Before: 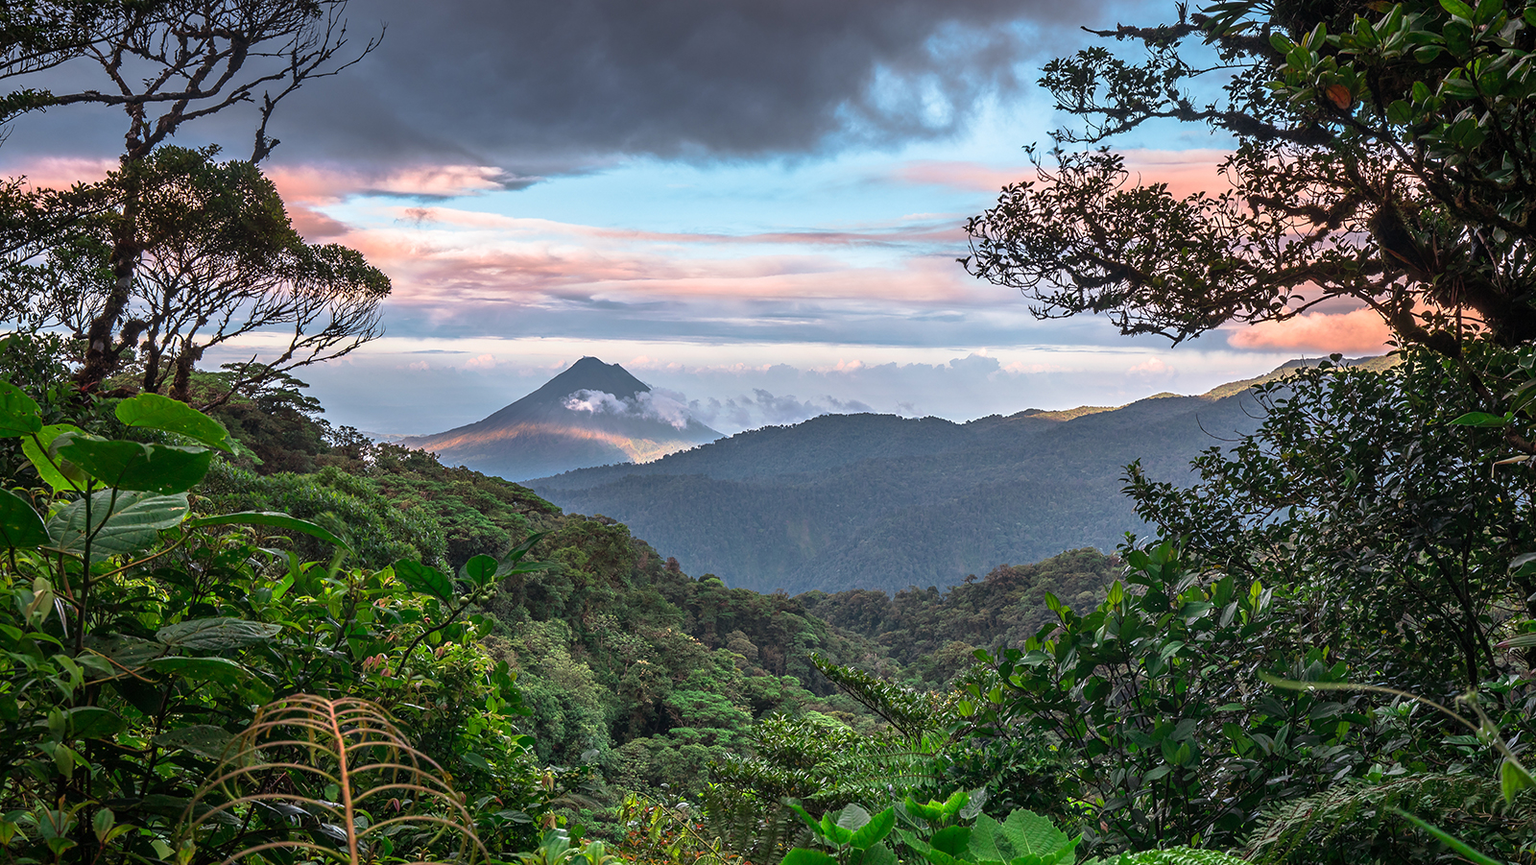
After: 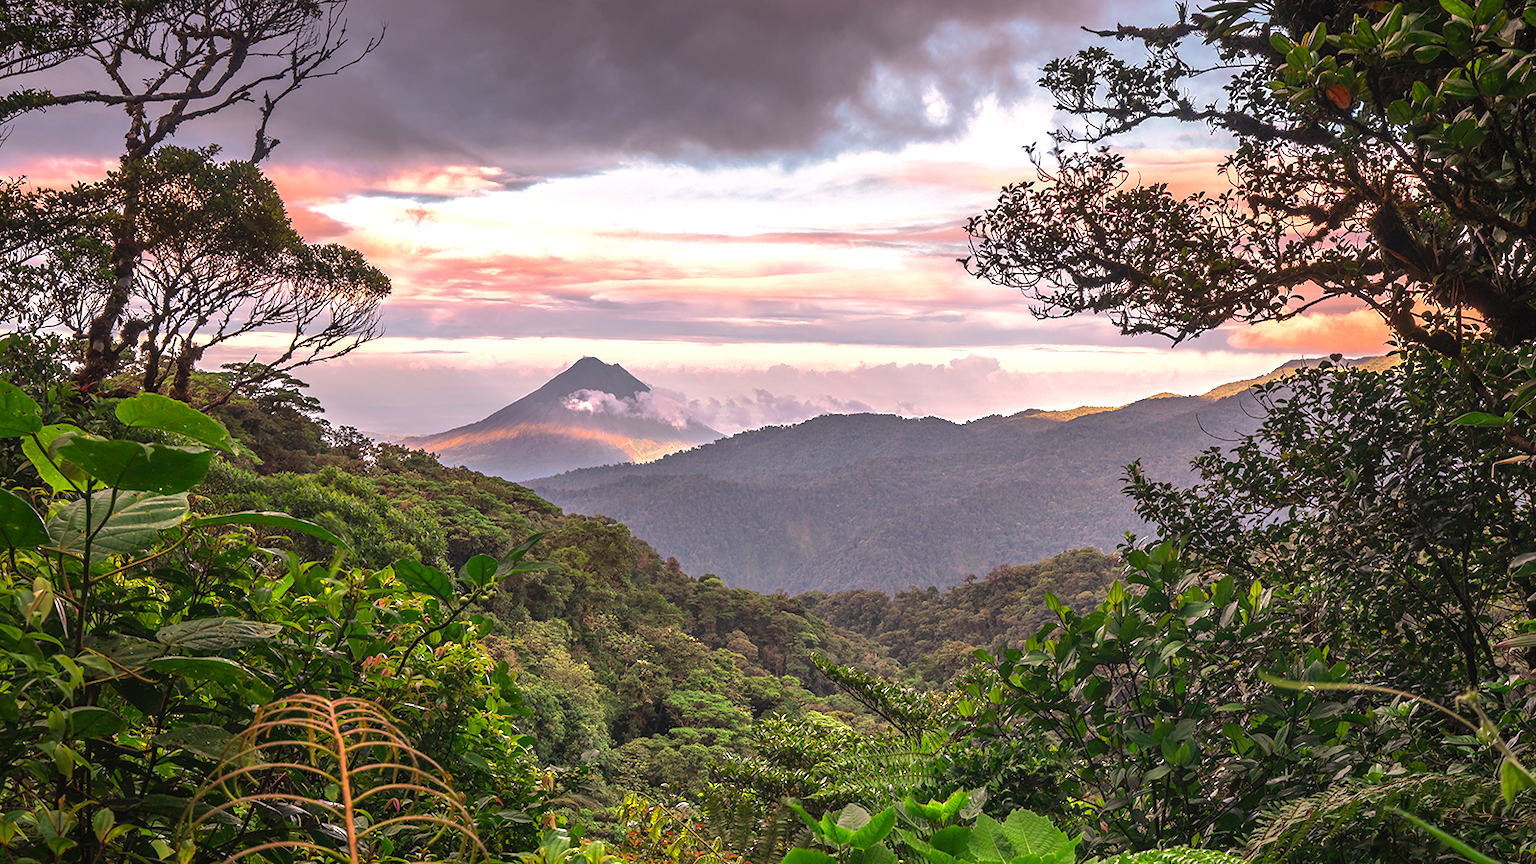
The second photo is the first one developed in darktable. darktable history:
exposure: black level correction -0.002, exposure 0.541 EV, compensate highlight preservation false
color correction: highlights a* 17.87, highlights b* 18.53
tone curve: curves: ch0 [(0, 0) (0.003, 0.003) (0.011, 0.011) (0.025, 0.025) (0.044, 0.044) (0.069, 0.068) (0.1, 0.098) (0.136, 0.134) (0.177, 0.175) (0.224, 0.221) (0.277, 0.273) (0.335, 0.33) (0.399, 0.393) (0.468, 0.461) (0.543, 0.534) (0.623, 0.614) (0.709, 0.69) (0.801, 0.752) (0.898, 0.835) (1, 1)], color space Lab, independent channels, preserve colors none
